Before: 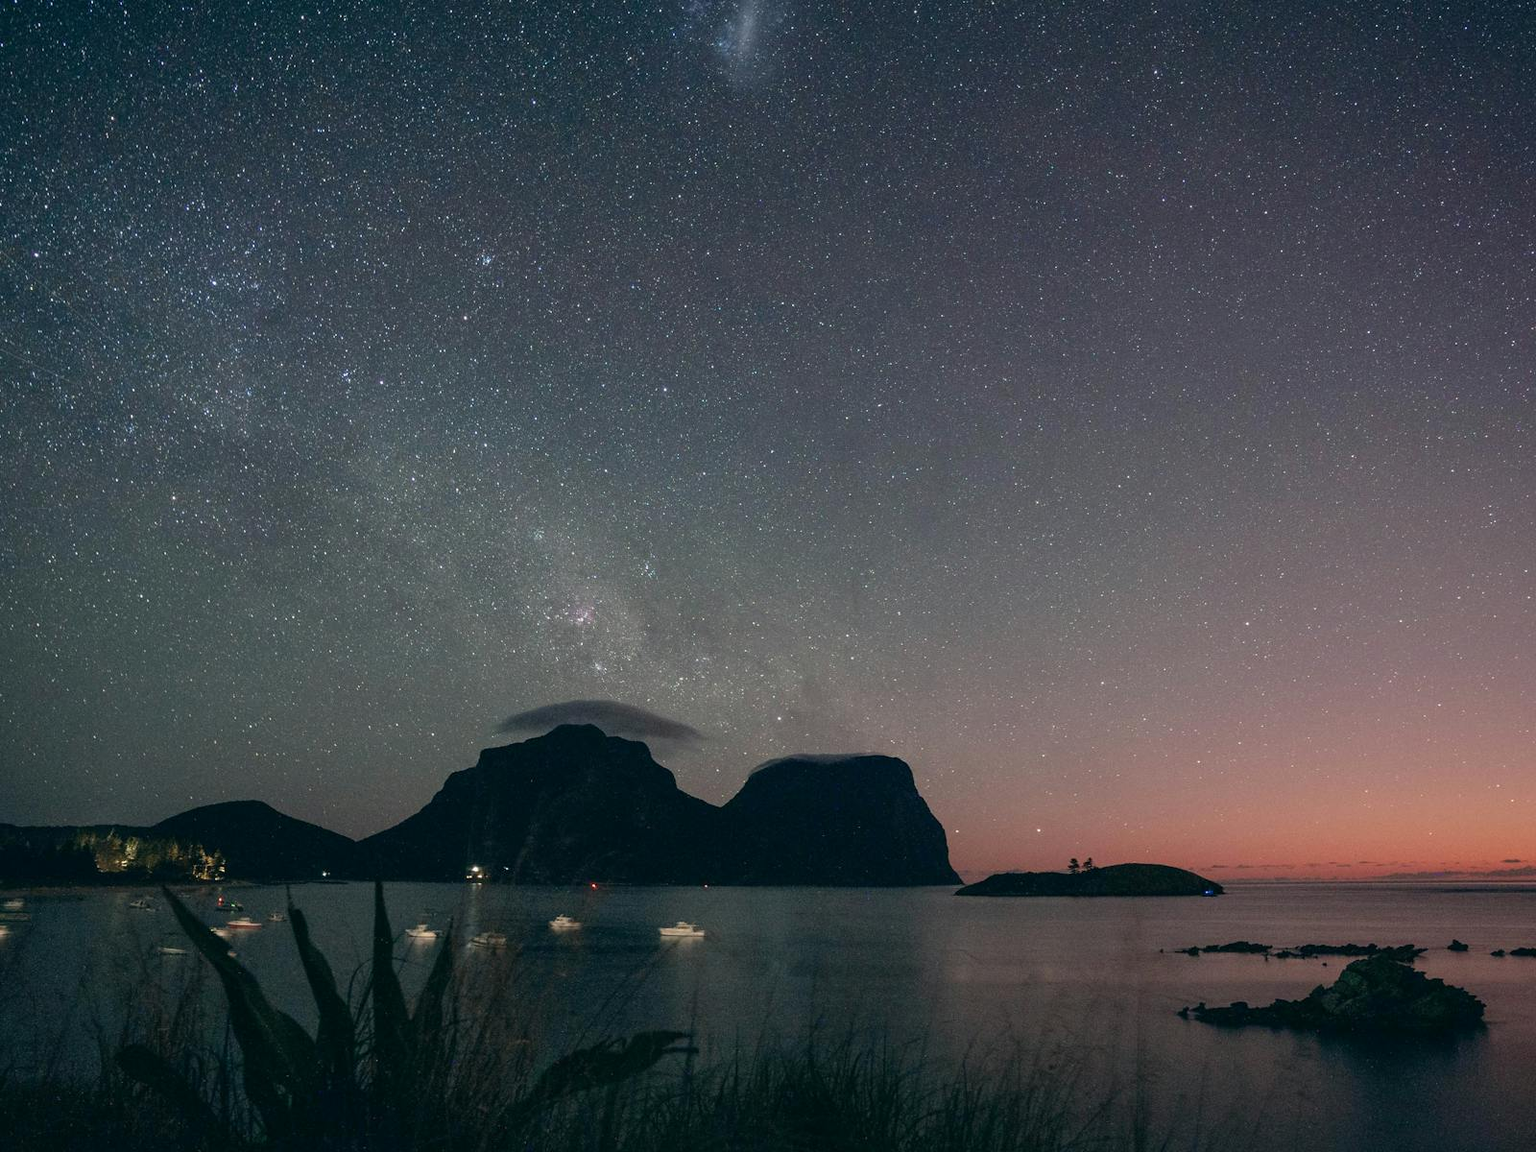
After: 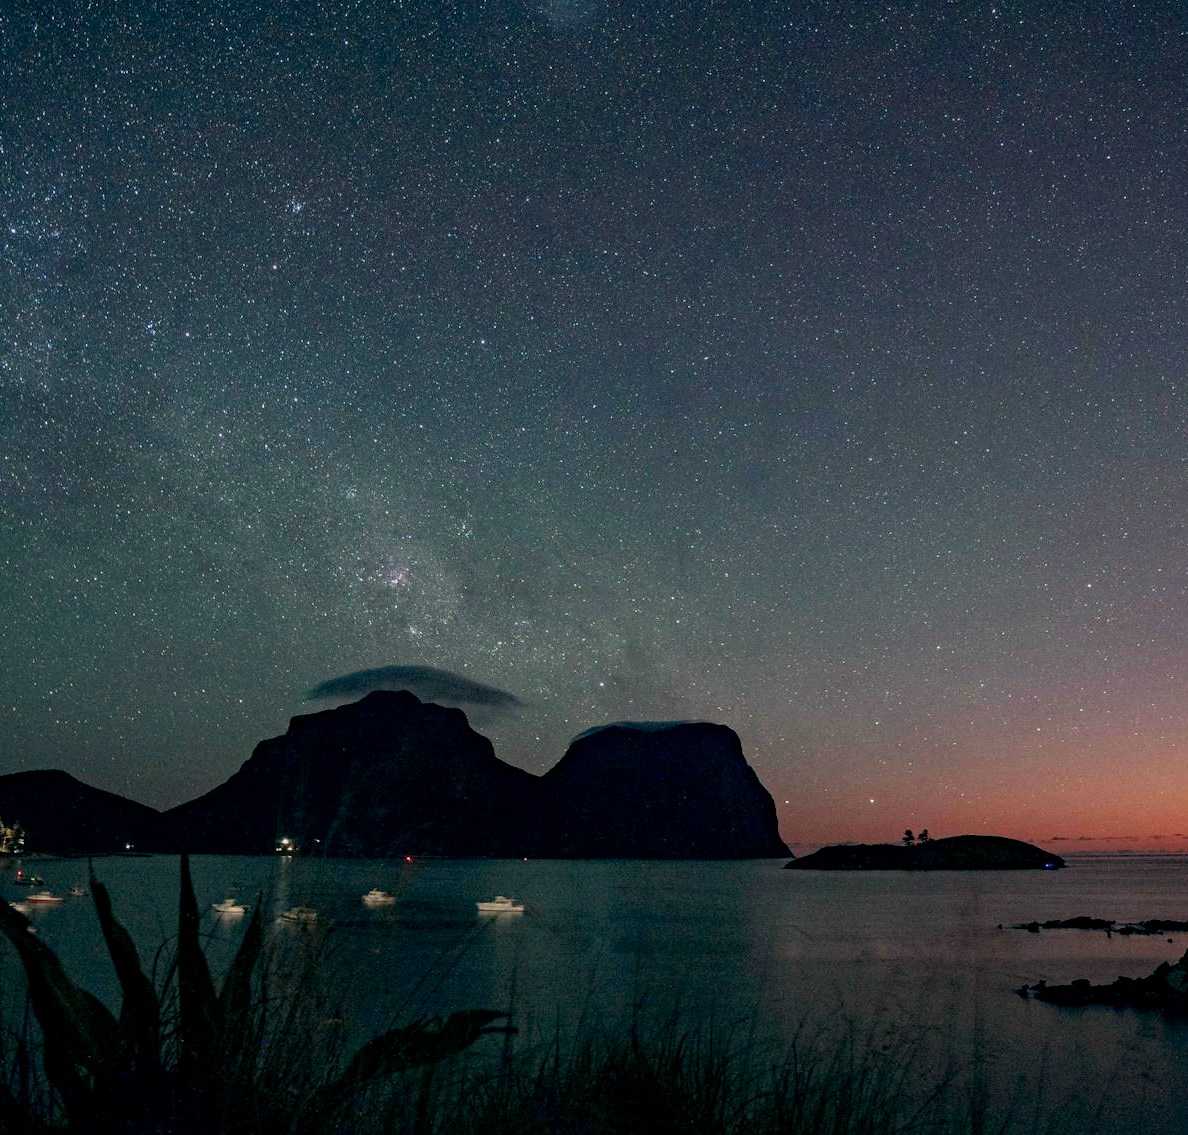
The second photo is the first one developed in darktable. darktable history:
exposure: black level correction 0.006, exposure -0.224 EV, compensate exposure bias true, compensate highlight preservation false
crop and rotate: left 13.189%, top 5.392%, right 12.557%
haze removal: strength 0.426, compatibility mode true, adaptive false
